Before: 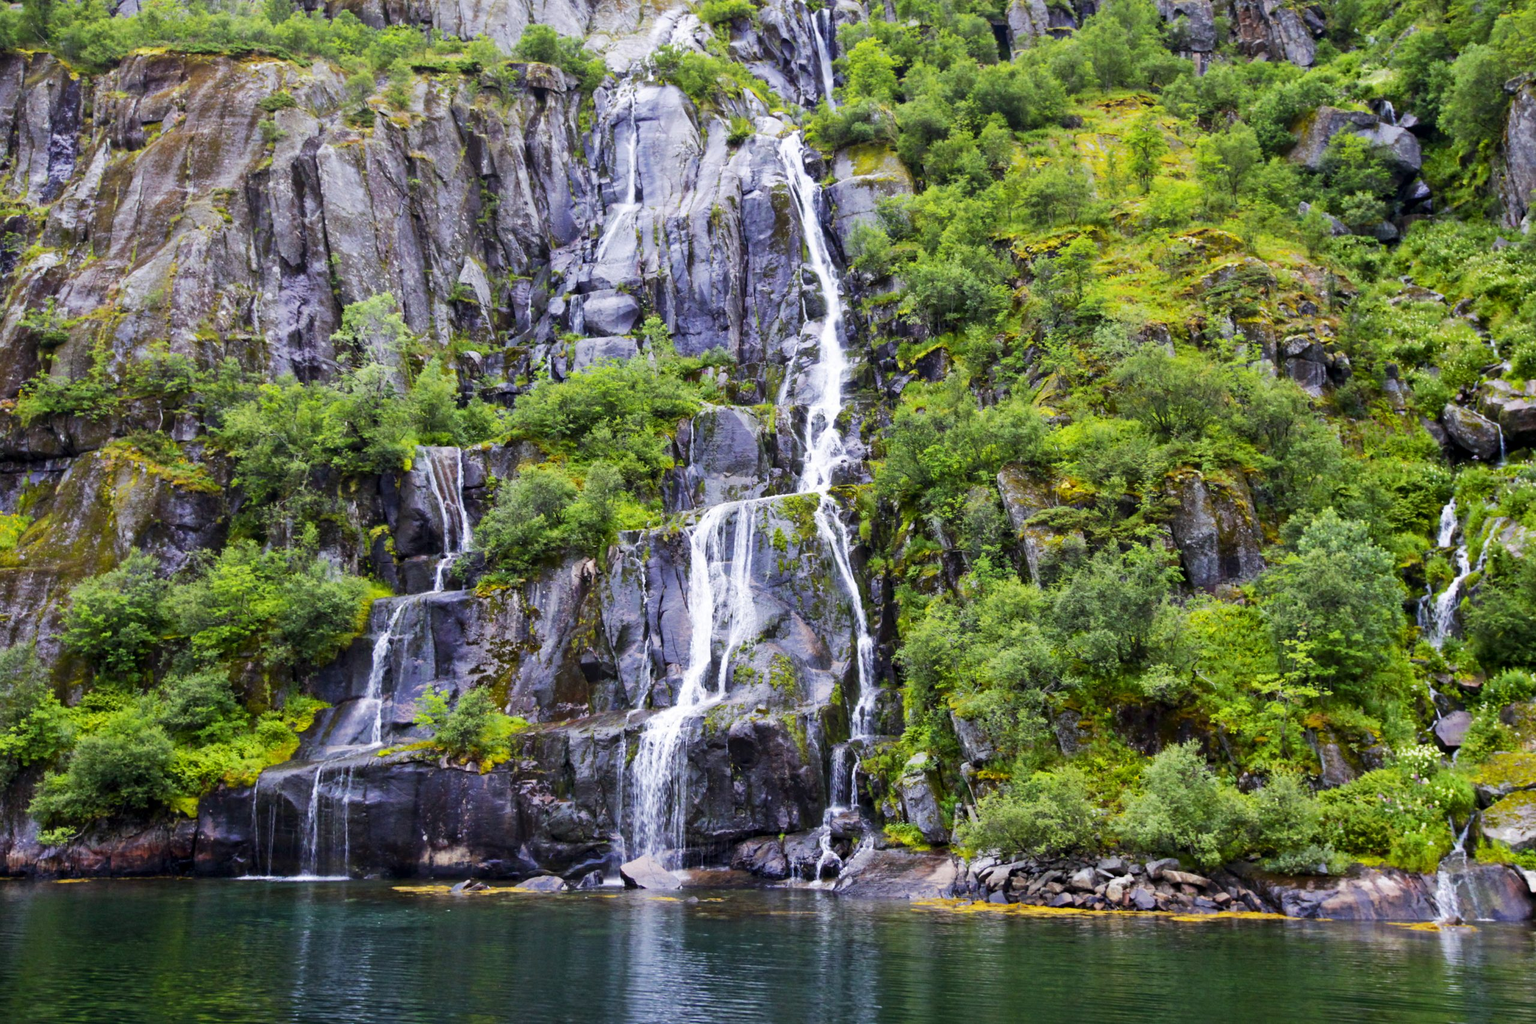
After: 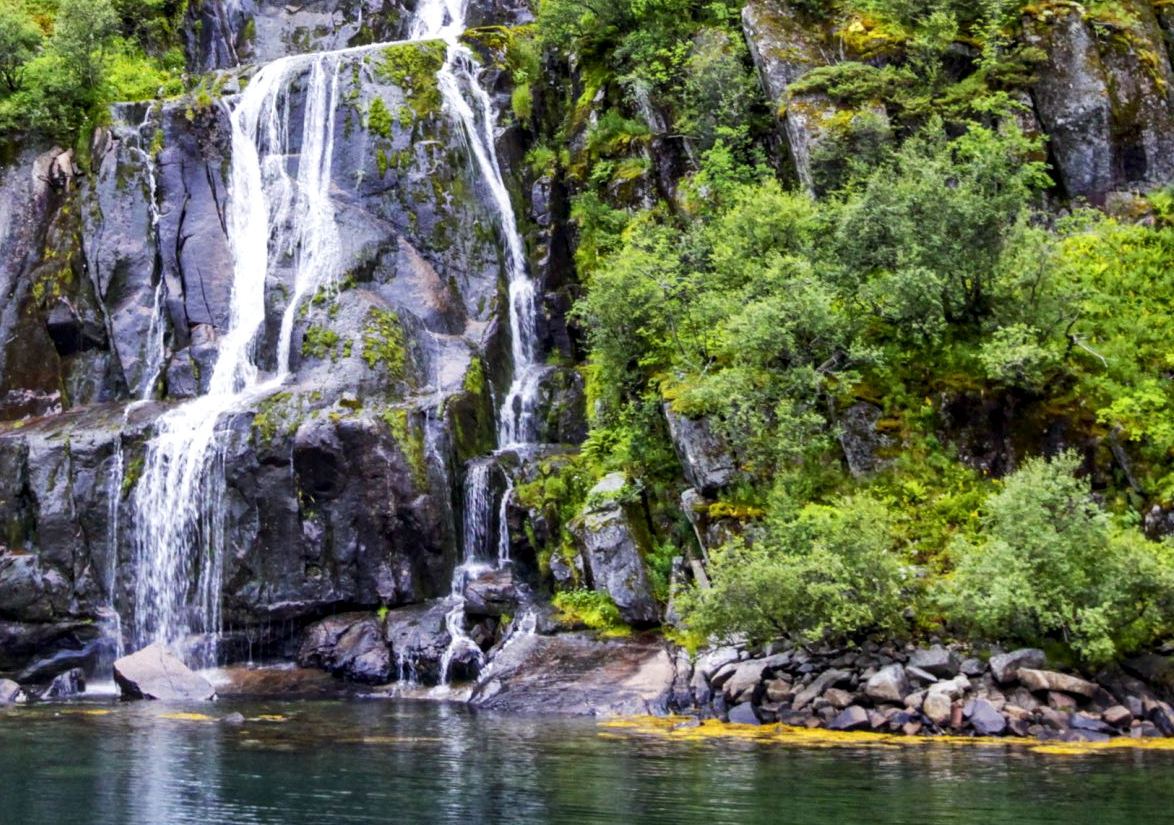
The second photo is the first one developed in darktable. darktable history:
crop: left 35.976%, top 45.819%, right 18.162%, bottom 5.807%
local contrast: detail 130%
